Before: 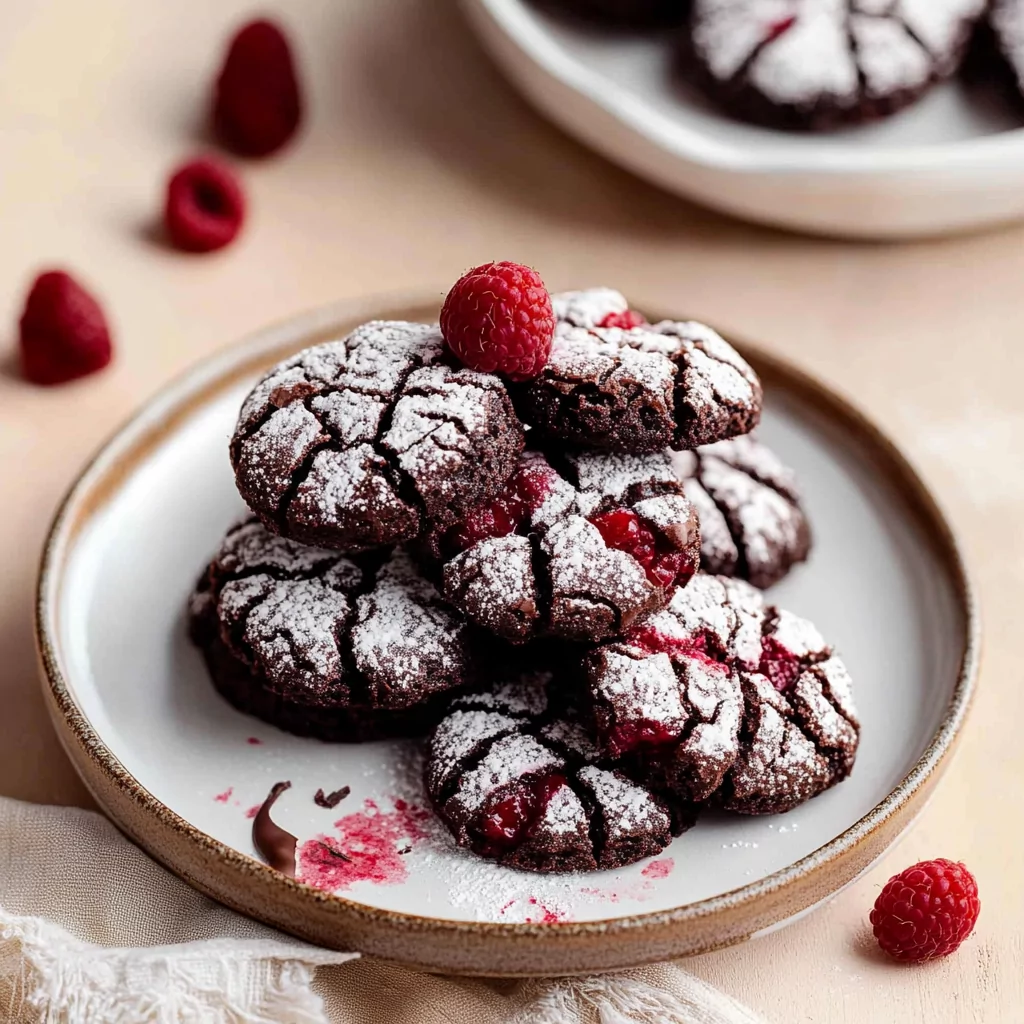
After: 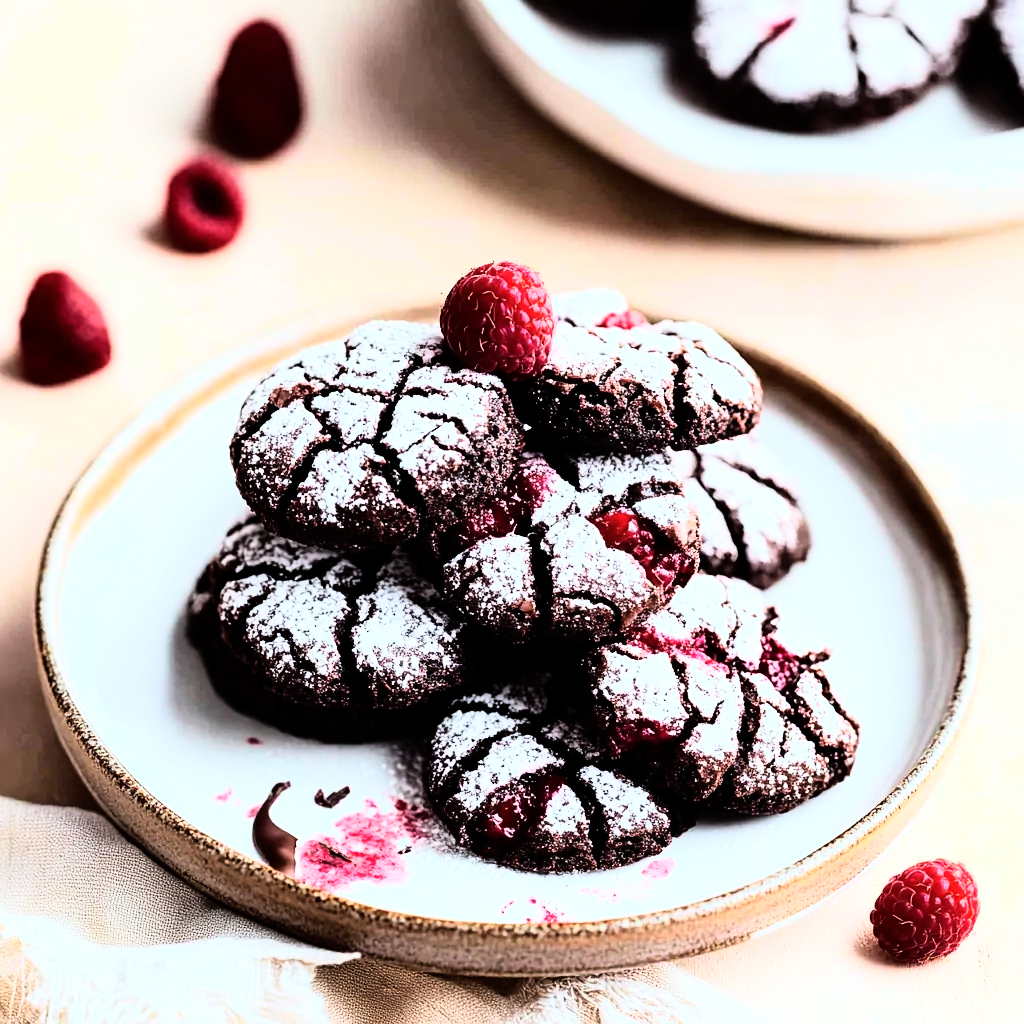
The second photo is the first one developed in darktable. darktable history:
exposure: exposure 0.15 EV, compensate highlight preservation false
rgb curve: curves: ch0 [(0, 0) (0.21, 0.15) (0.24, 0.21) (0.5, 0.75) (0.75, 0.96) (0.89, 0.99) (1, 1)]; ch1 [(0, 0.02) (0.21, 0.13) (0.25, 0.2) (0.5, 0.67) (0.75, 0.9) (0.89, 0.97) (1, 1)]; ch2 [(0, 0.02) (0.21, 0.13) (0.25, 0.2) (0.5, 0.67) (0.75, 0.9) (0.89, 0.97) (1, 1)], compensate middle gray true
color calibration: illuminant Planckian (black body), adaptation linear Bradford (ICC v4), x 0.364, y 0.367, temperature 4417.56 K, saturation algorithm version 1 (2020)
